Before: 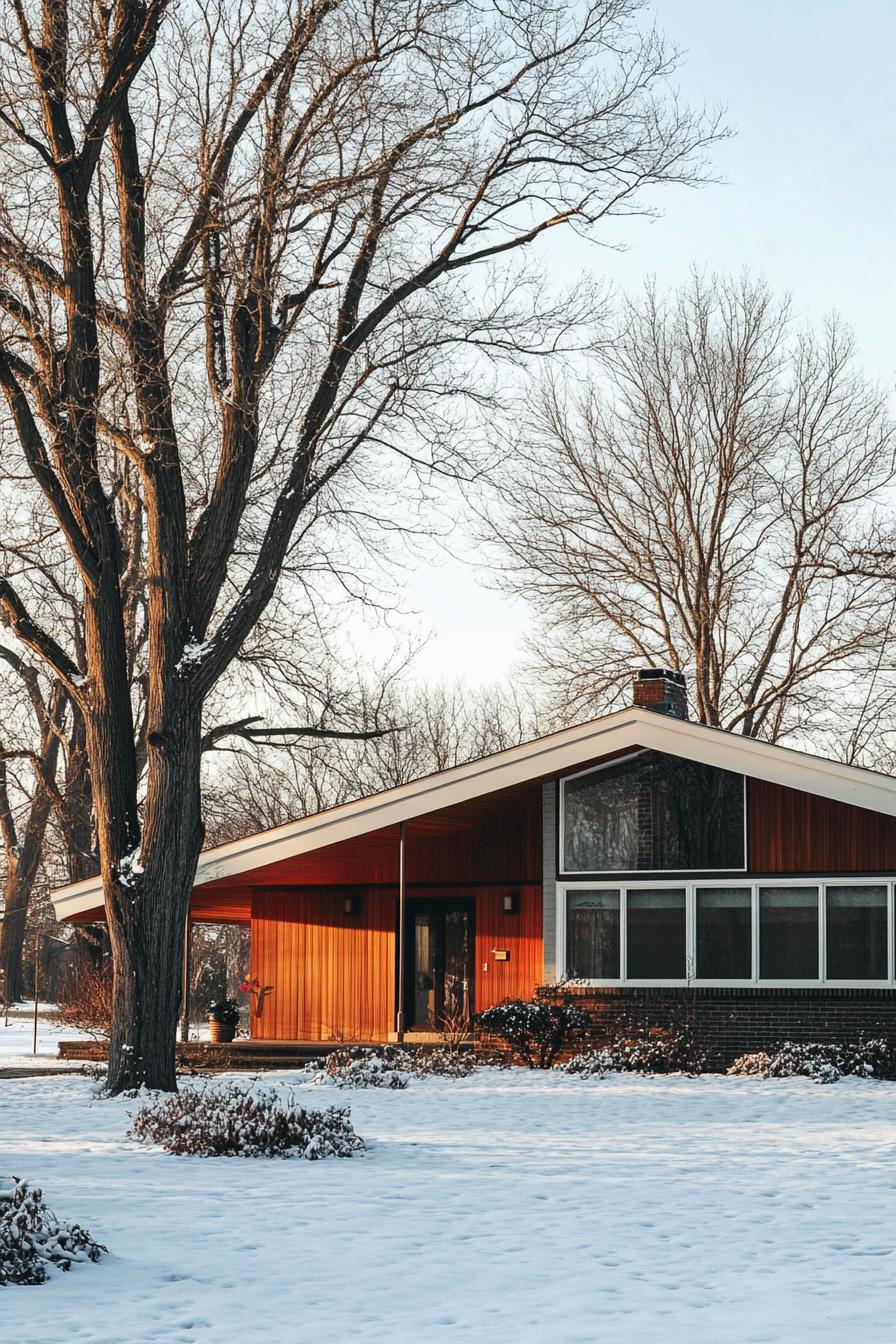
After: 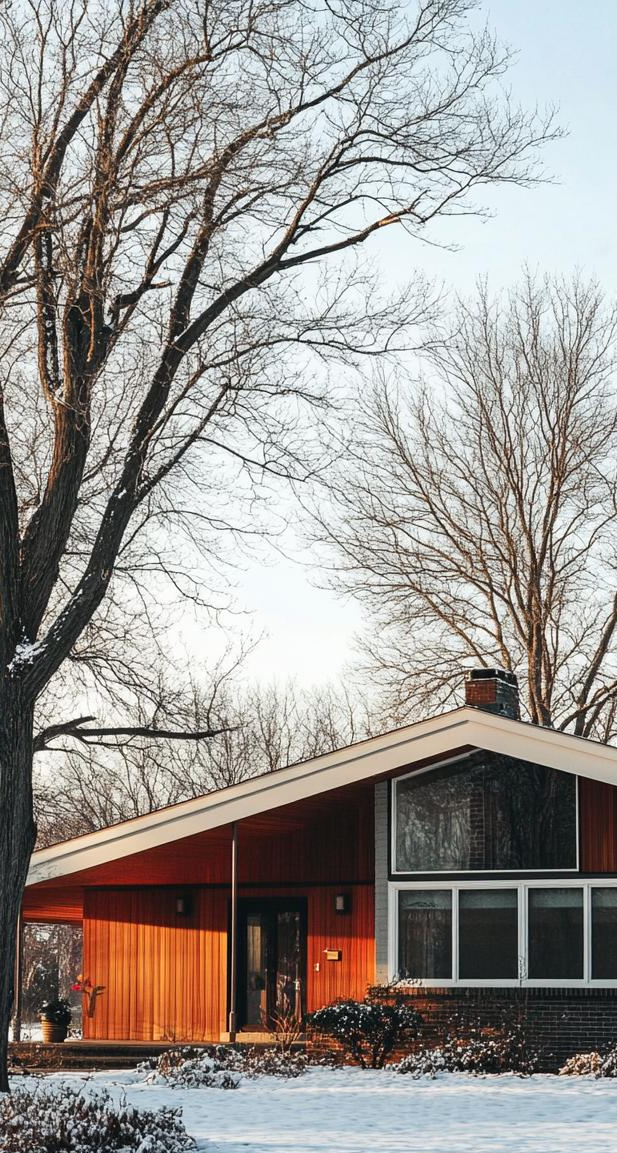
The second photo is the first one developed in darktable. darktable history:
crop: left 18.802%, right 12.226%, bottom 14.137%
